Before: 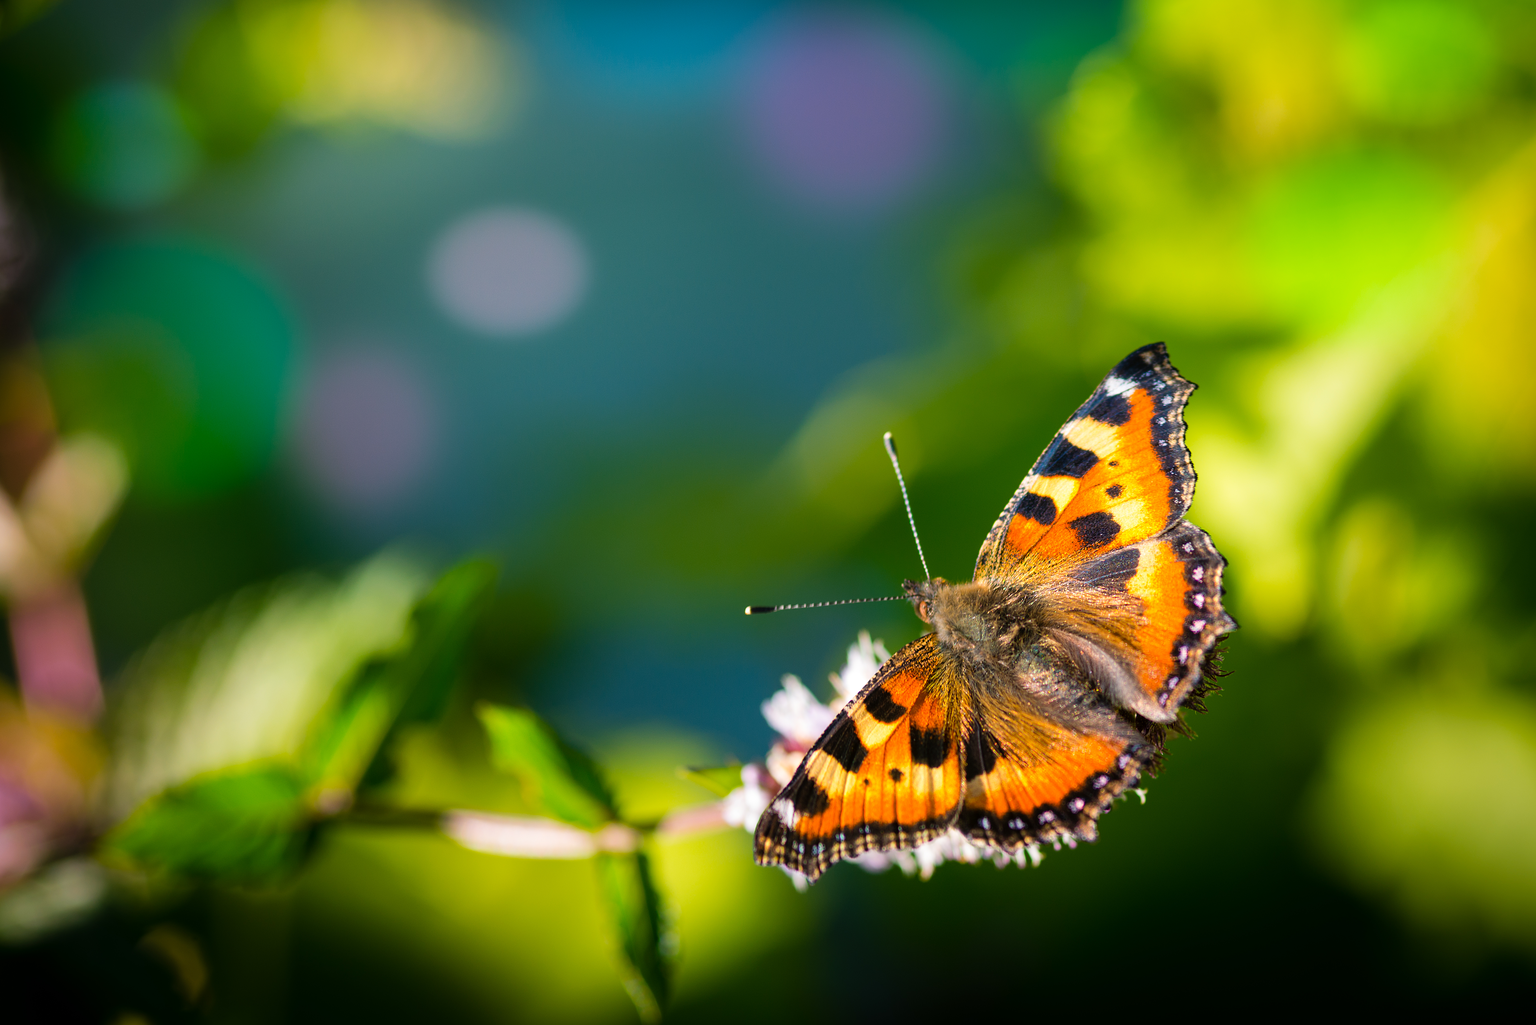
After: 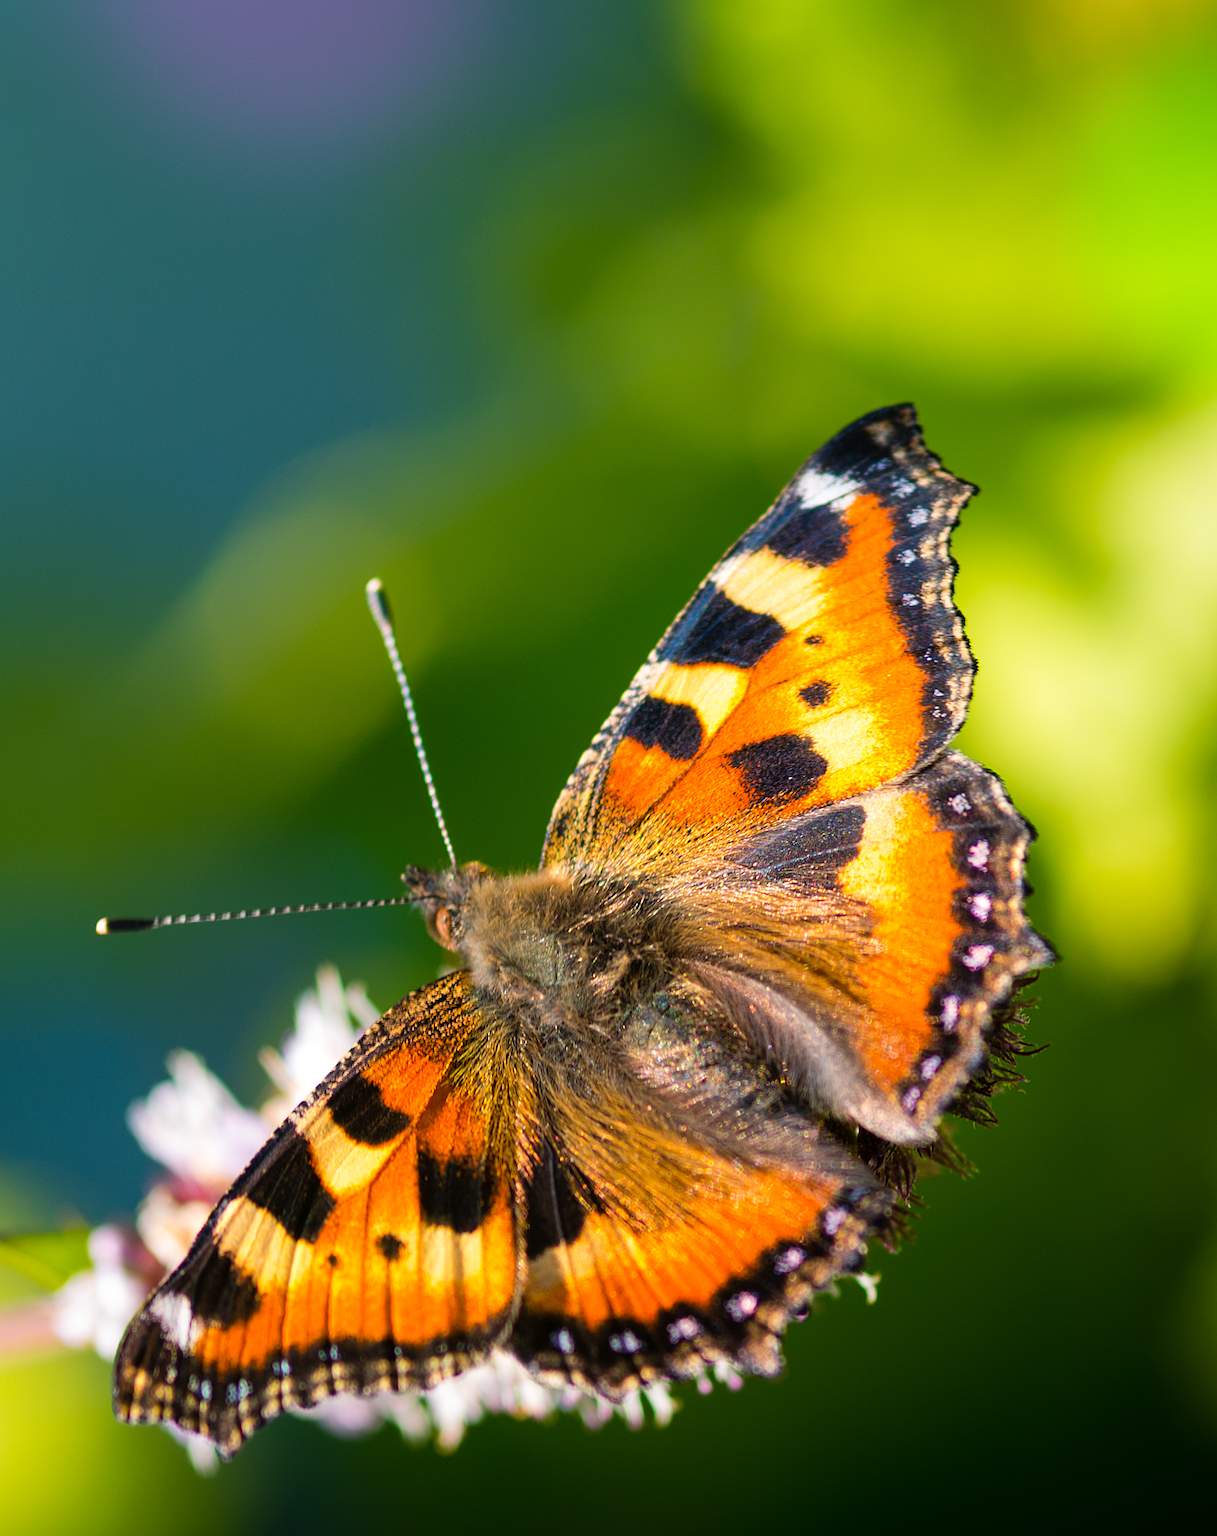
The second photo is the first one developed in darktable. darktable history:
crop: left 45.309%, top 13.216%, right 14.009%, bottom 9.89%
